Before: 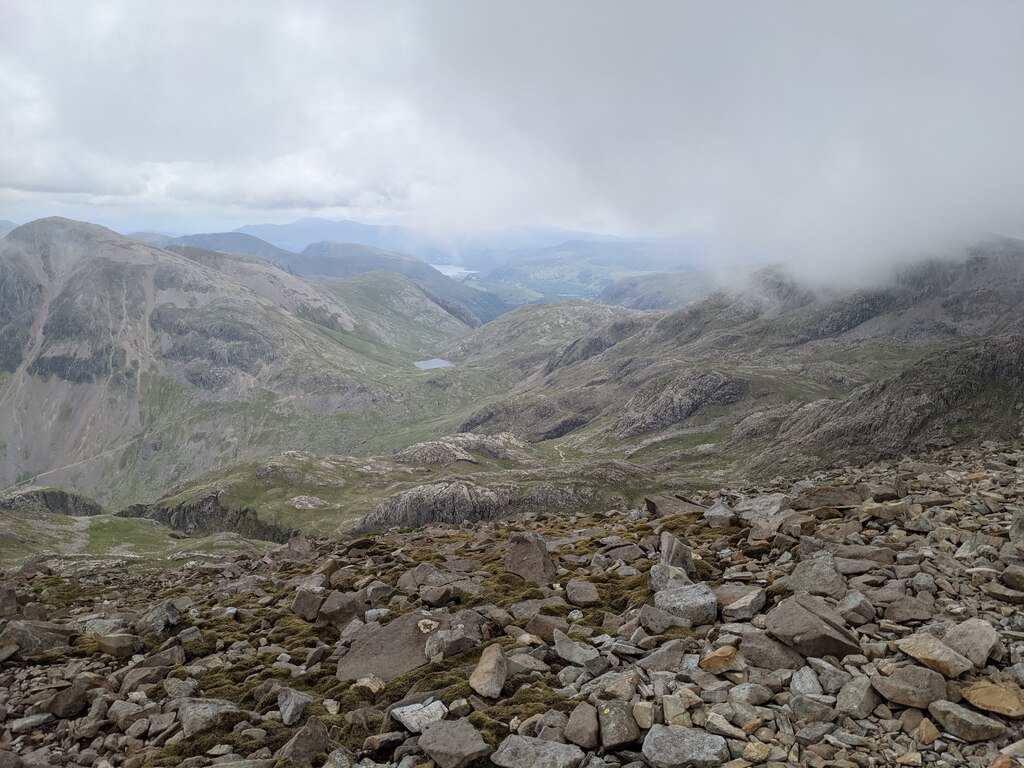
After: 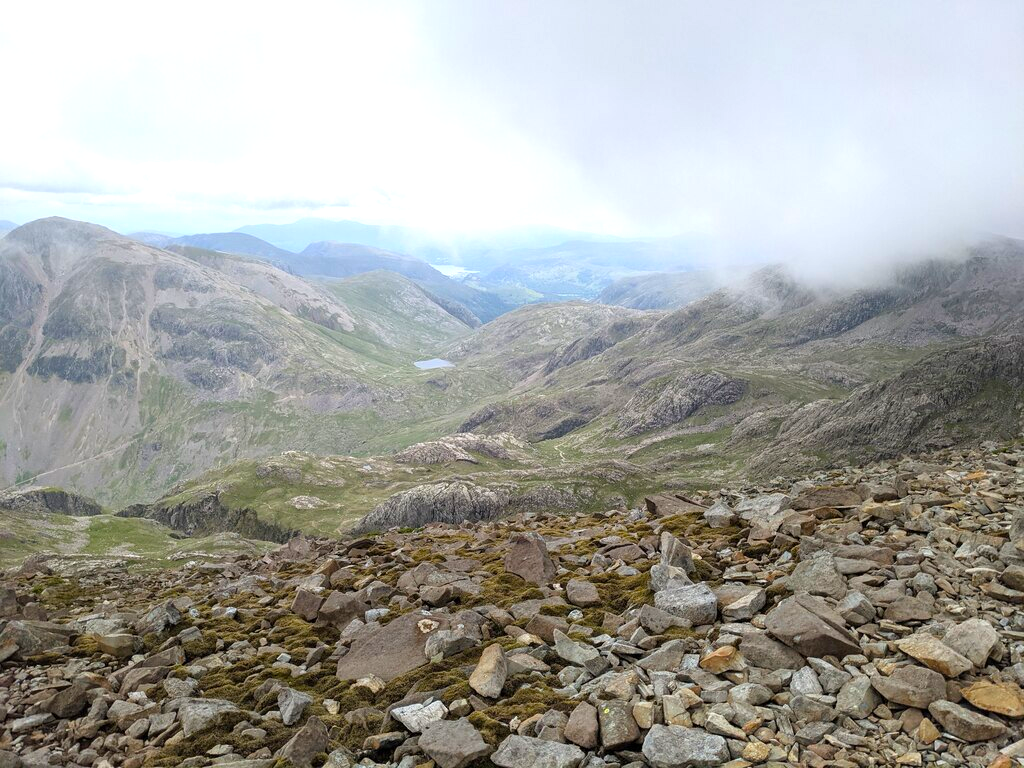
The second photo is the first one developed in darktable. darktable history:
exposure: exposure 0.657 EV, compensate highlight preservation false
color balance rgb: perceptual saturation grading › global saturation 20%, global vibrance 20%
